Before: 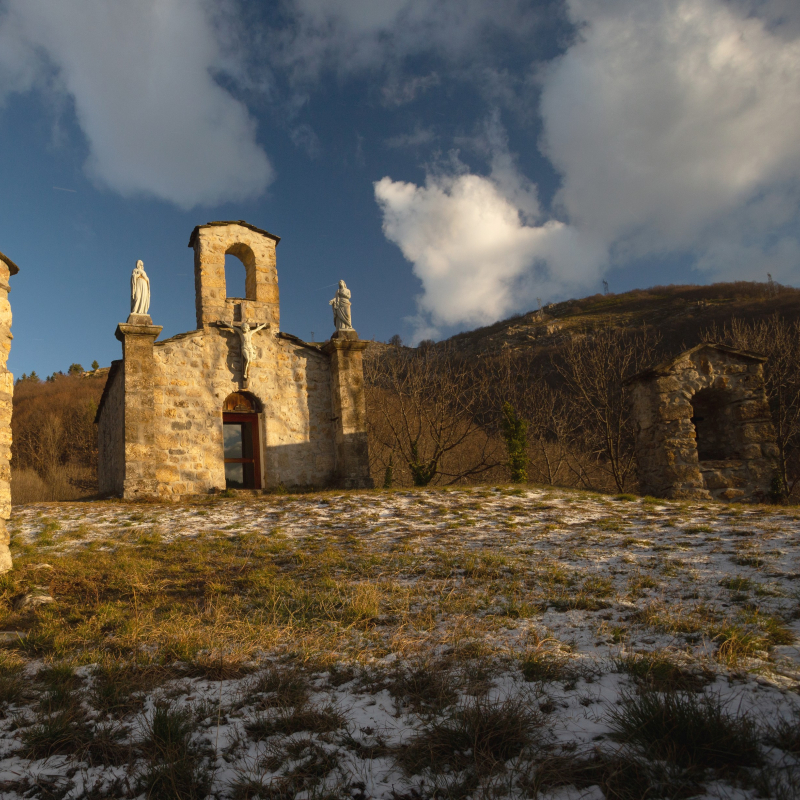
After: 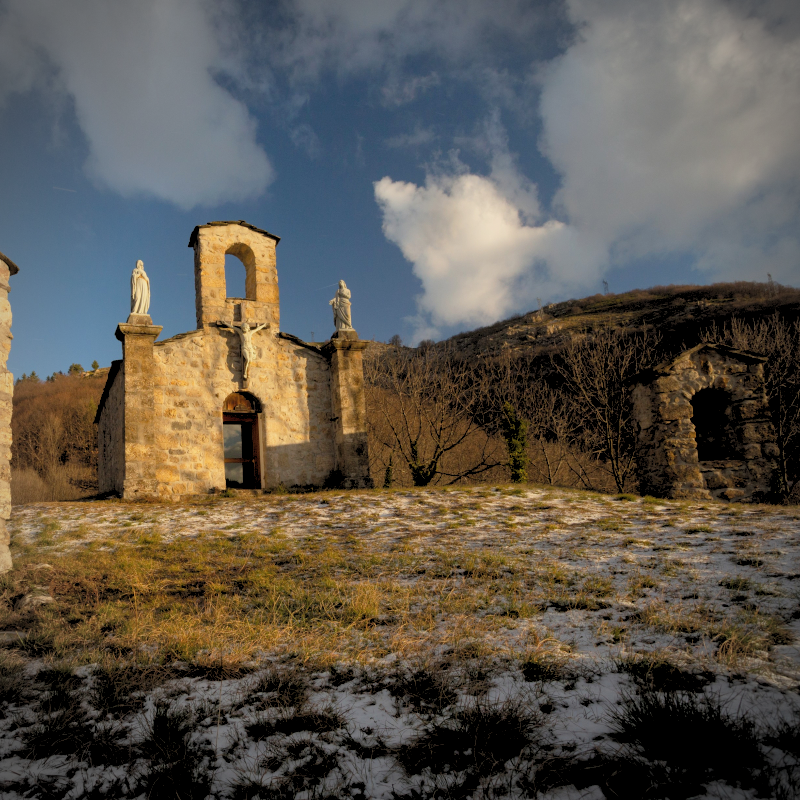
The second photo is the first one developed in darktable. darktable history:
vignetting: automatic ratio true
rgb levels: preserve colors sum RGB, levels [[0.038, 0.433, 0.934], [0, 0.5, 1], [0, 0.5, 1]]
